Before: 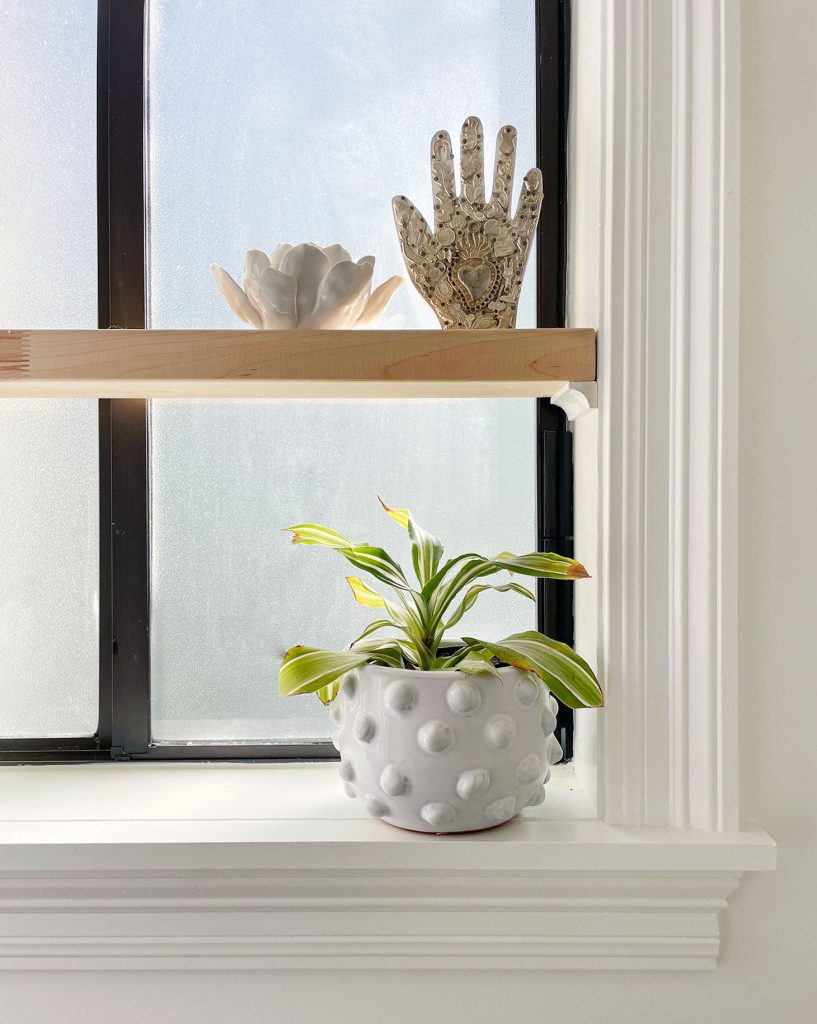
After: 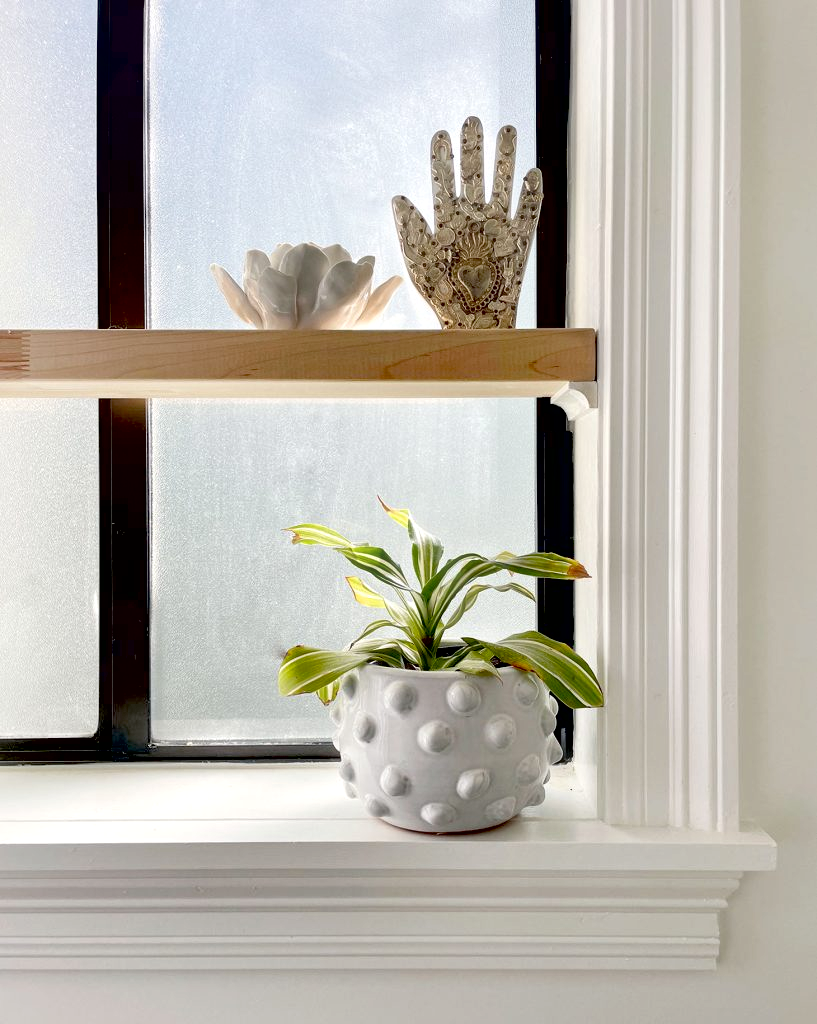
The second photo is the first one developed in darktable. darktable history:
local contrast: mode bilateral grid, contrast 20, coarseness 50, detail 141%, midtone range 0.2
haze removal: strength -0.114, compatibility mode true, adaptive false
exposure: black level correction 0.048, exposure 0.013 EV, compensate highlight preservation false
